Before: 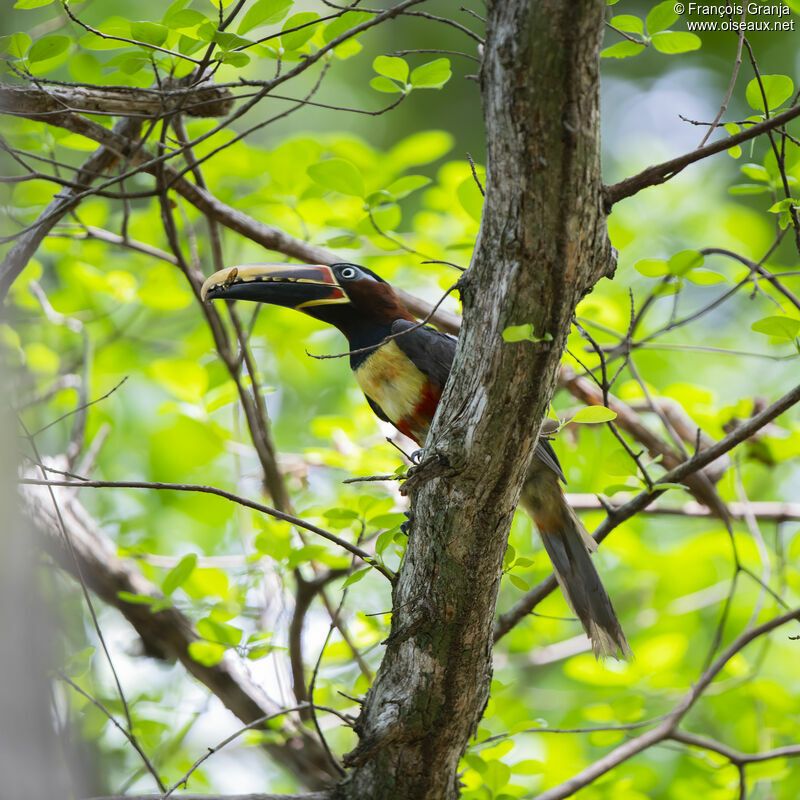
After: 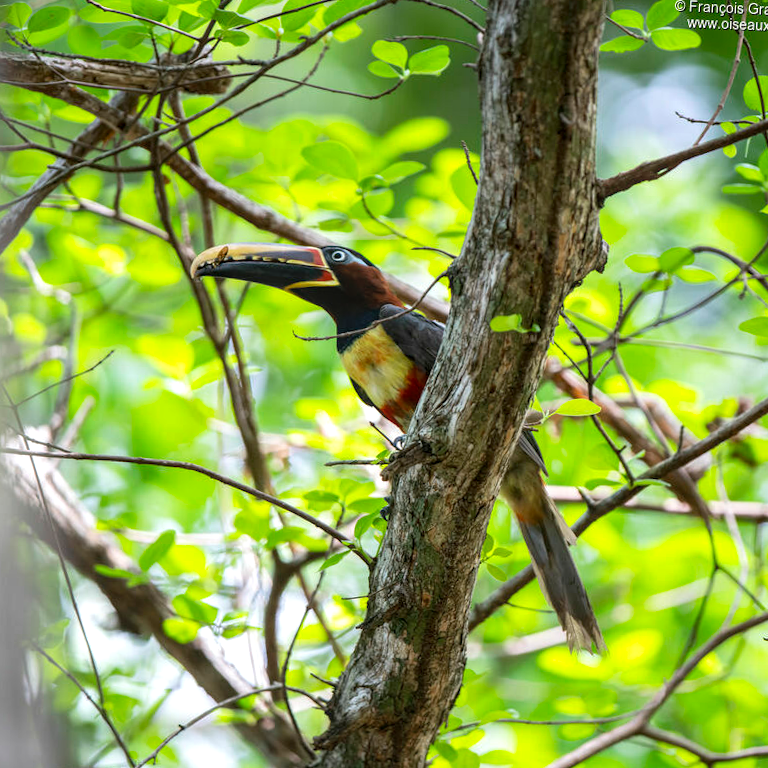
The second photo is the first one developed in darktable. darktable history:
exposure: exposure 0.217 EV, compensate highlight preservation false
crop and rotate: angle -2.38°
local contrast: on, module defaults
